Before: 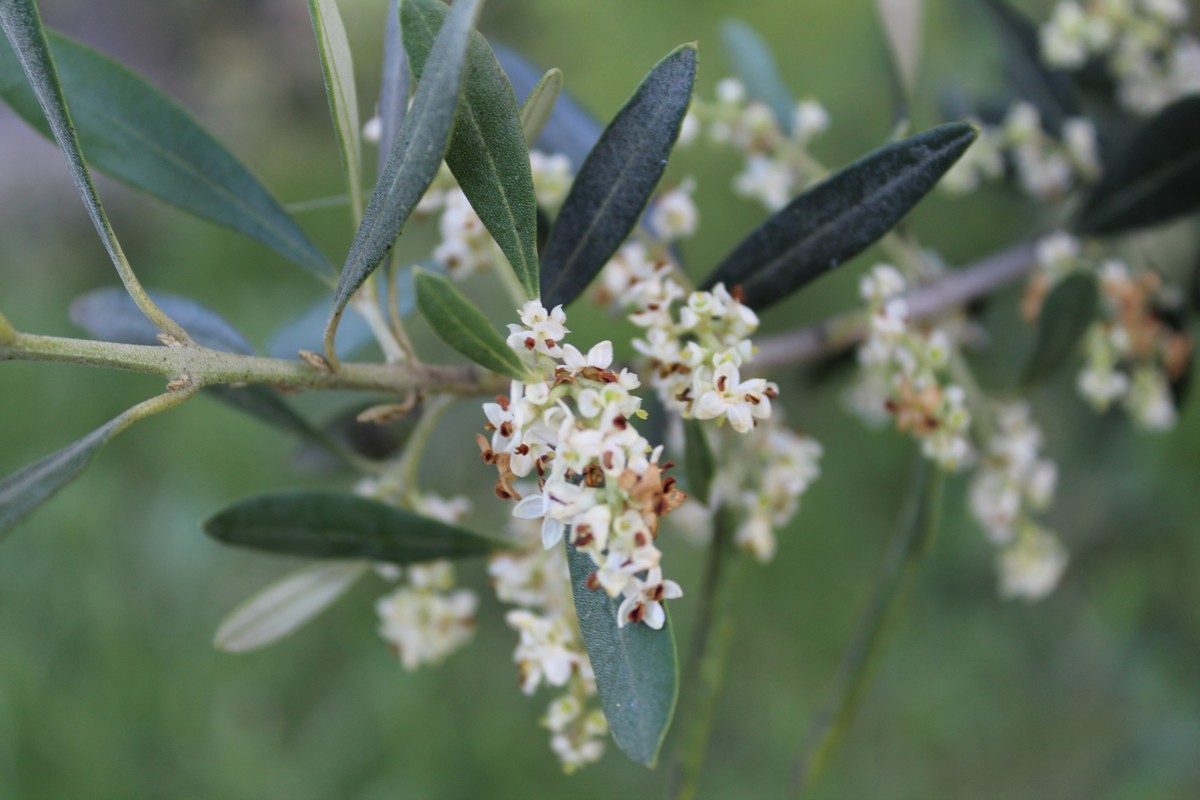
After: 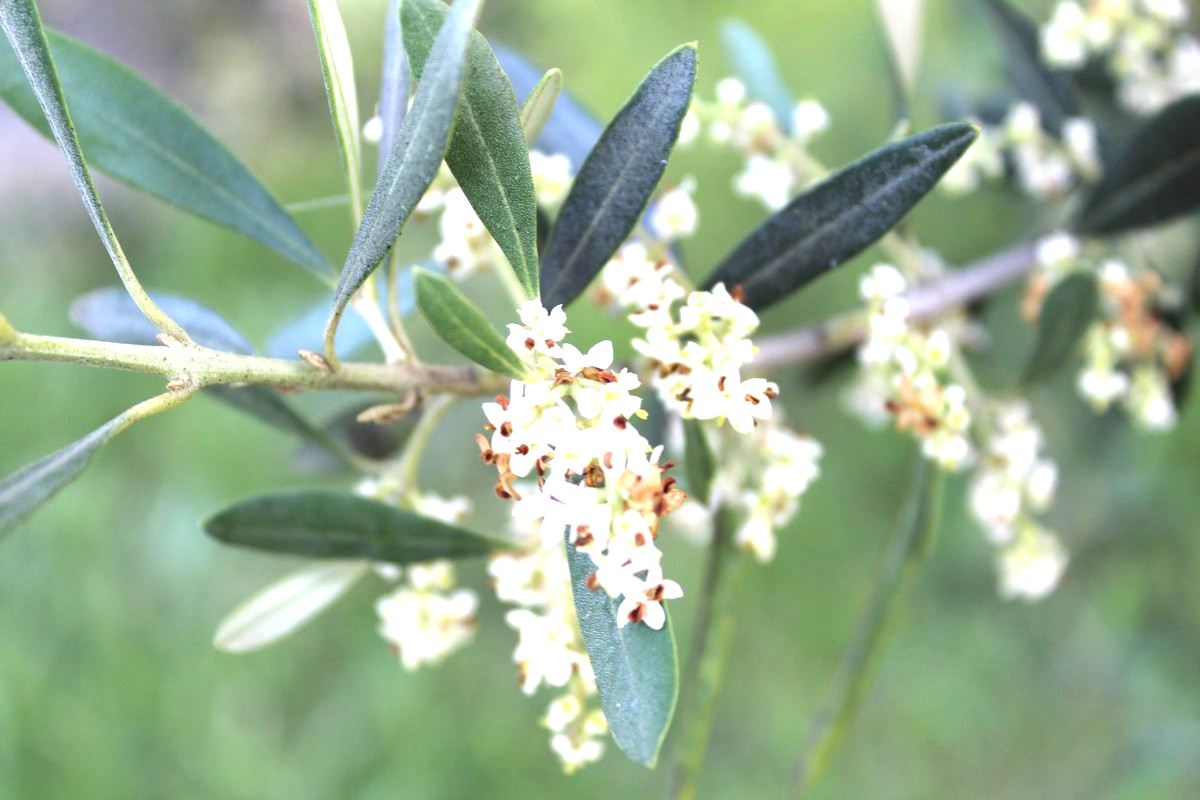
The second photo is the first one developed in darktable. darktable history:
exposure: black level correction 0, exposure 1.484 EV, compensate highlight preservation false
